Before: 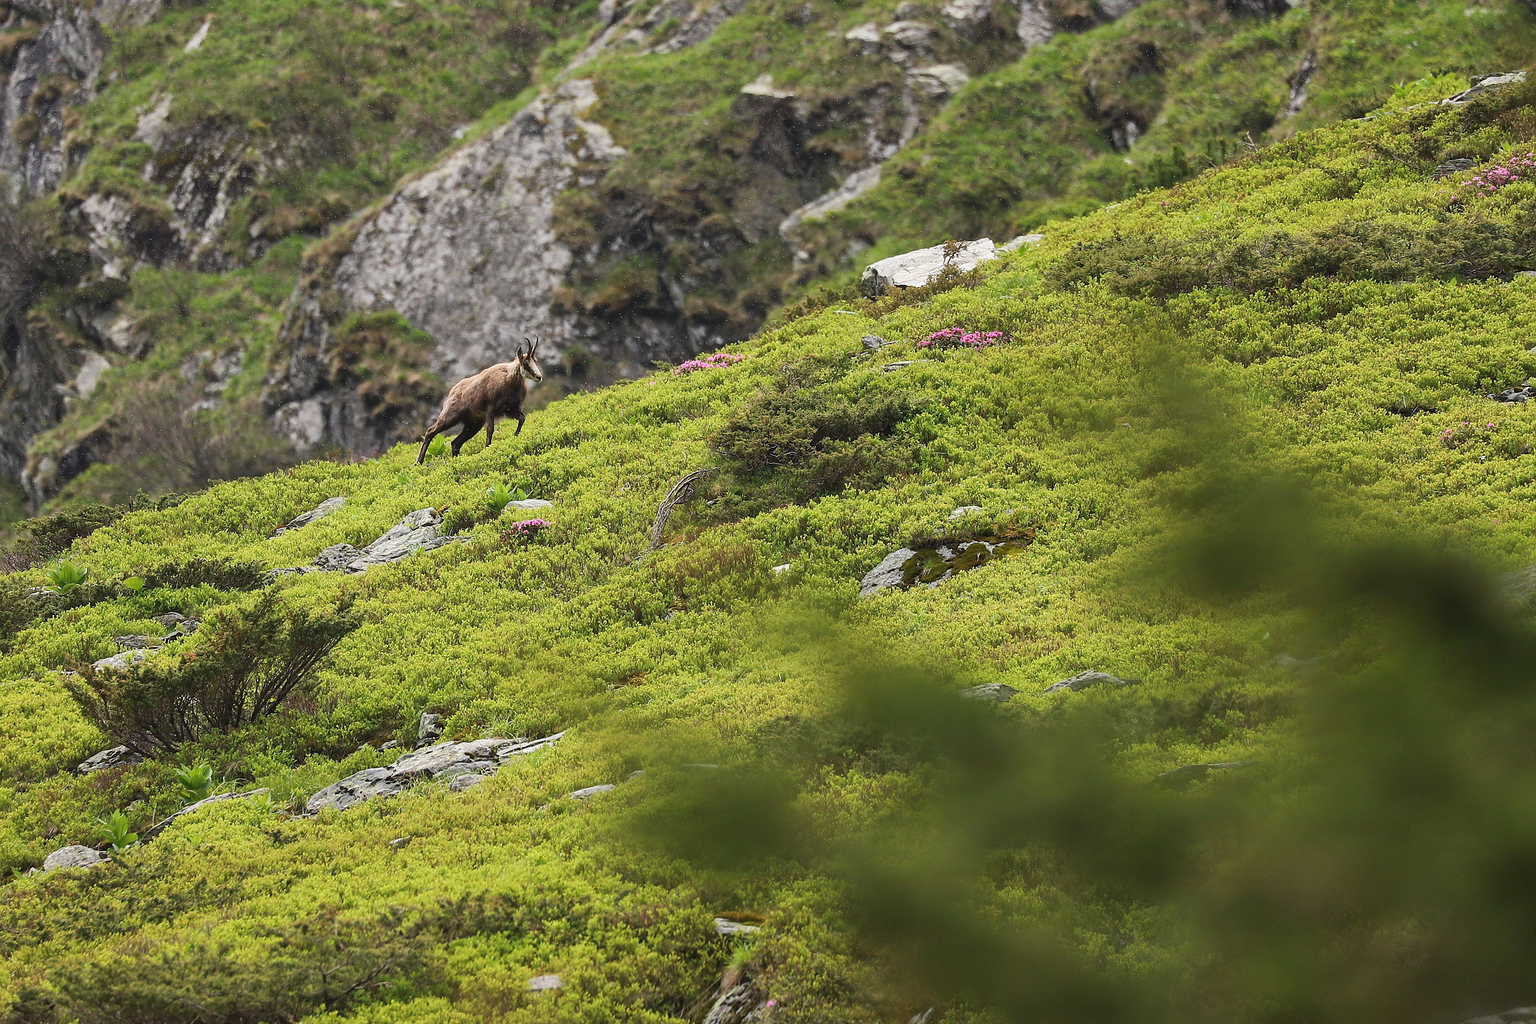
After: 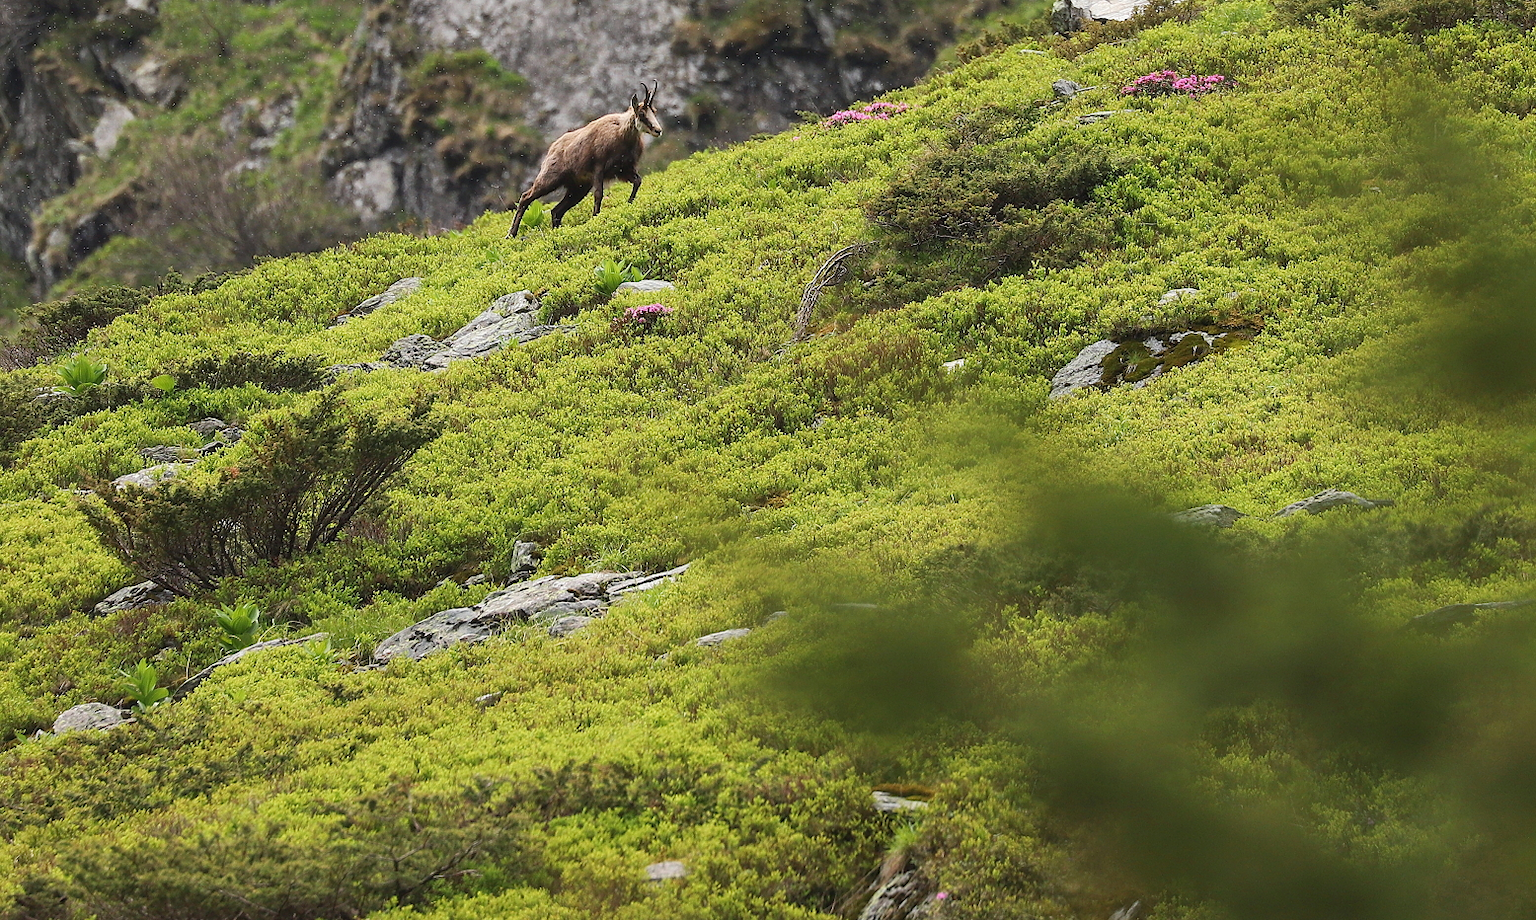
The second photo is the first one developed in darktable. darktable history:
crop: top 26.416%, right 18.061%
